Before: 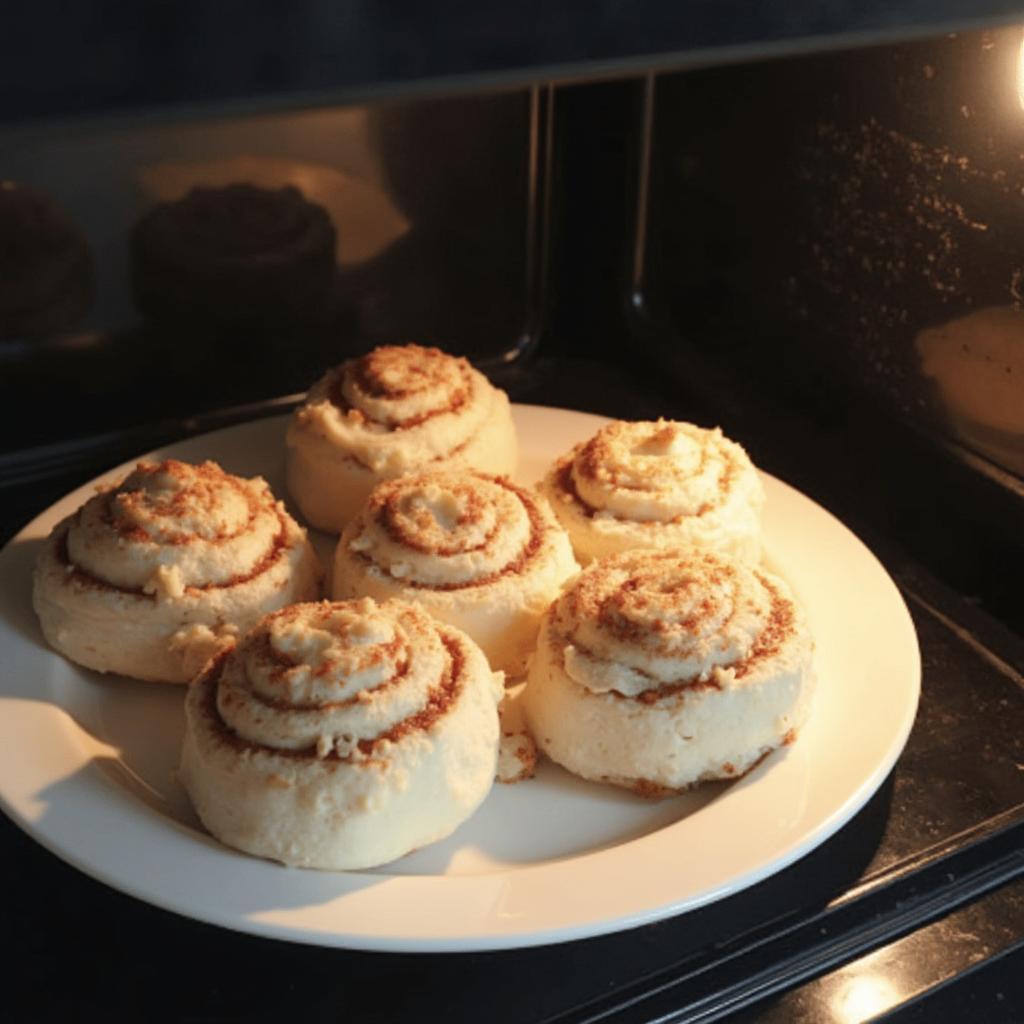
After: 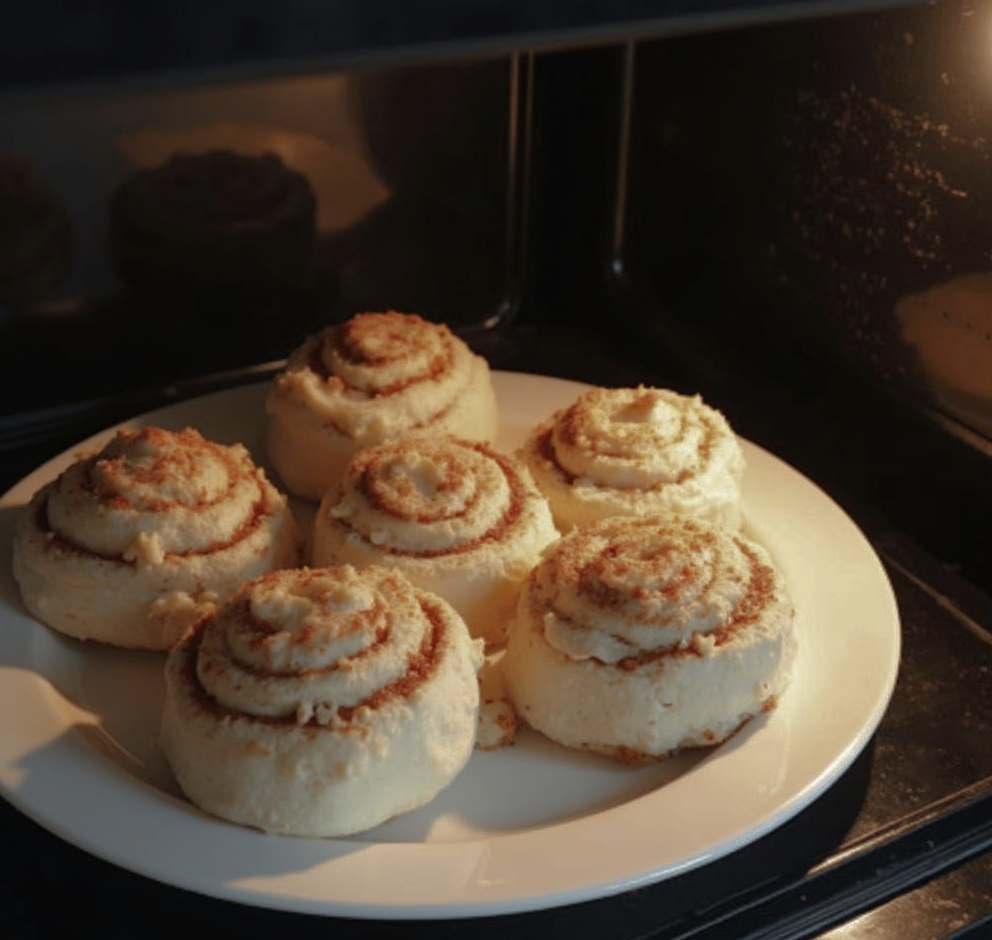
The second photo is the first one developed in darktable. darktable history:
base curve: curves: ch0 [(0, 0) (0.826, 0.587) (1, 1)]
crop: left 1.964%, top 3.251%, right 1.122%, bottom 4.933%
